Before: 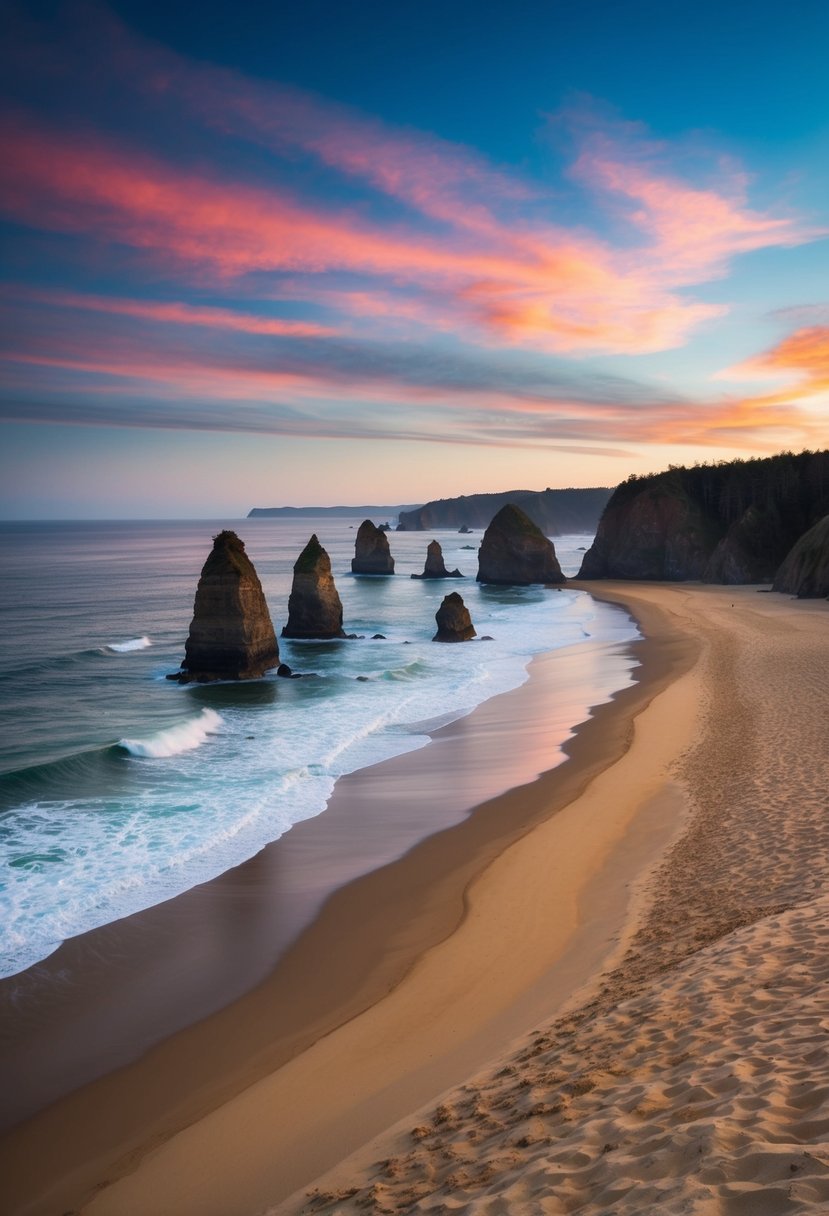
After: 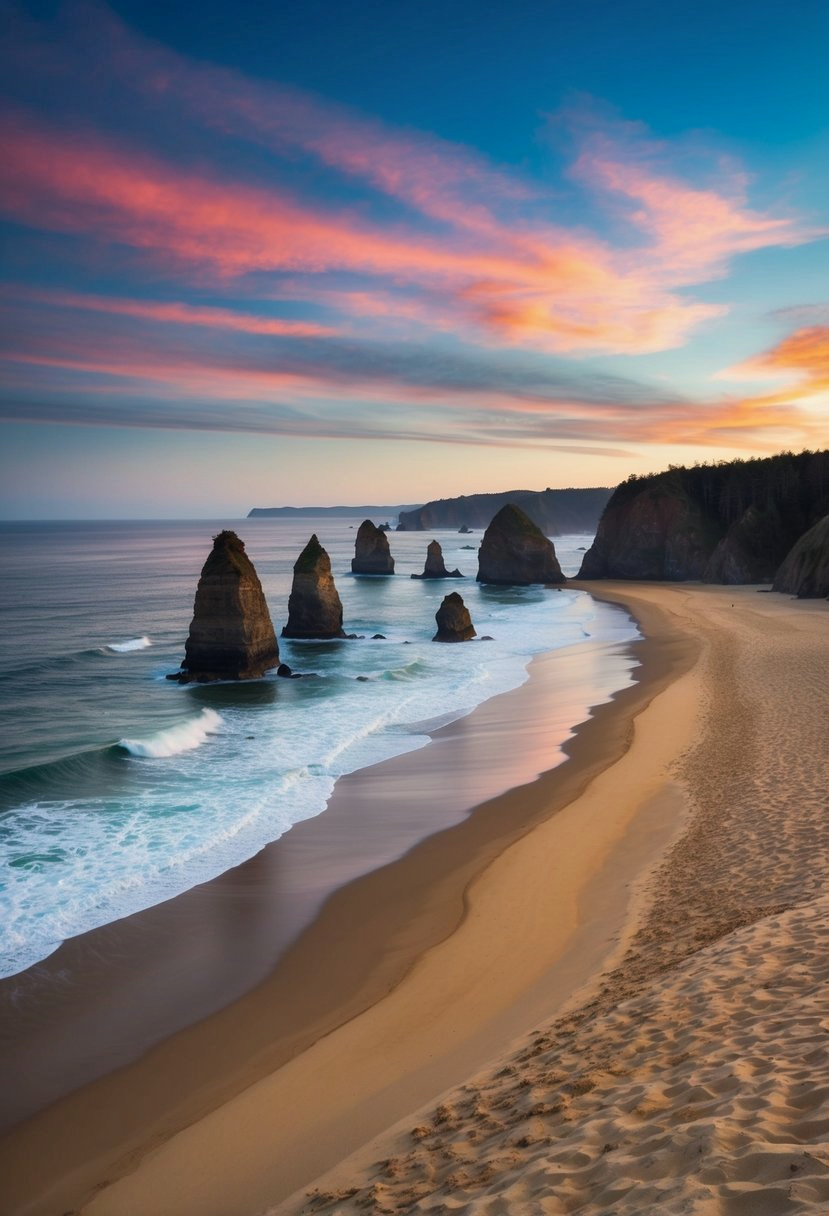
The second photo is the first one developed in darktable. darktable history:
color correction: highlights a* -2.58, highlights b* 2.36
shadows and highlights: low approximation 0.01, soften with gaussian
